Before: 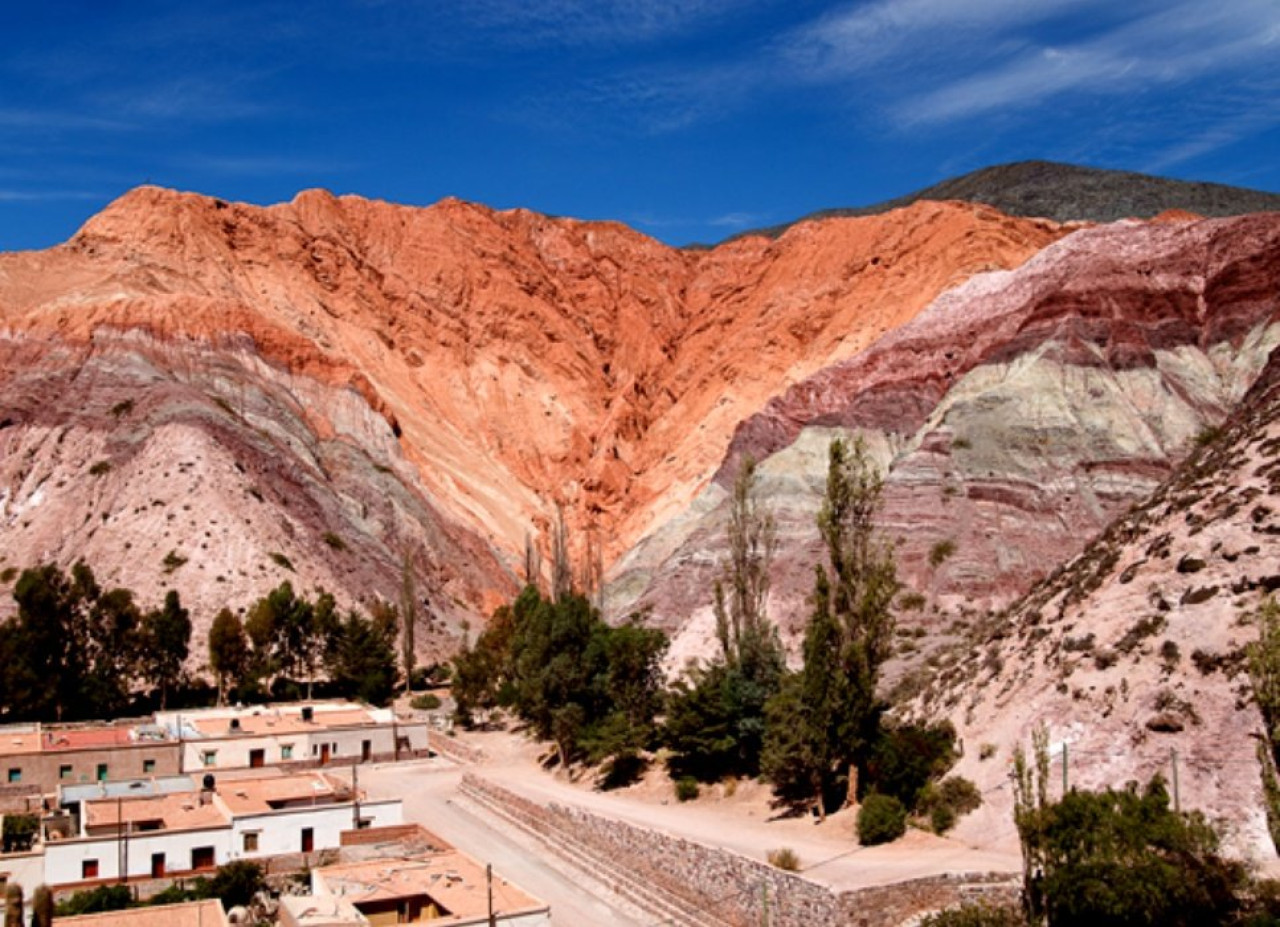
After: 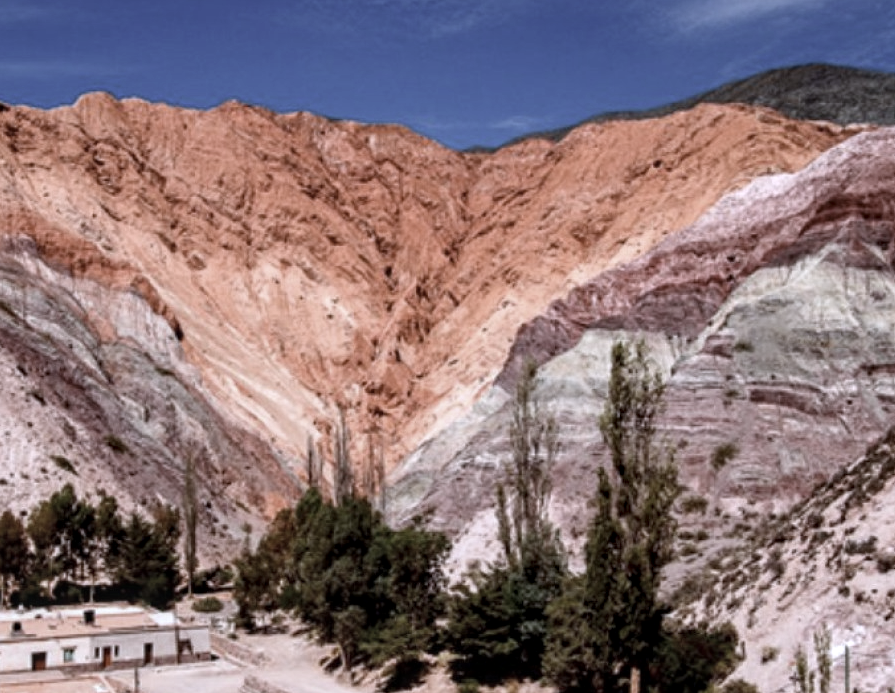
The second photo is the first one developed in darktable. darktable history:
crop and rotate: left 17.046%, top 10.659%, right 12.989%, bottom 14.553%
local contrast: on, module defaults
white balance: red 0.967, blue 1.119, emerald 0.756
color correction: saturation 0.57
